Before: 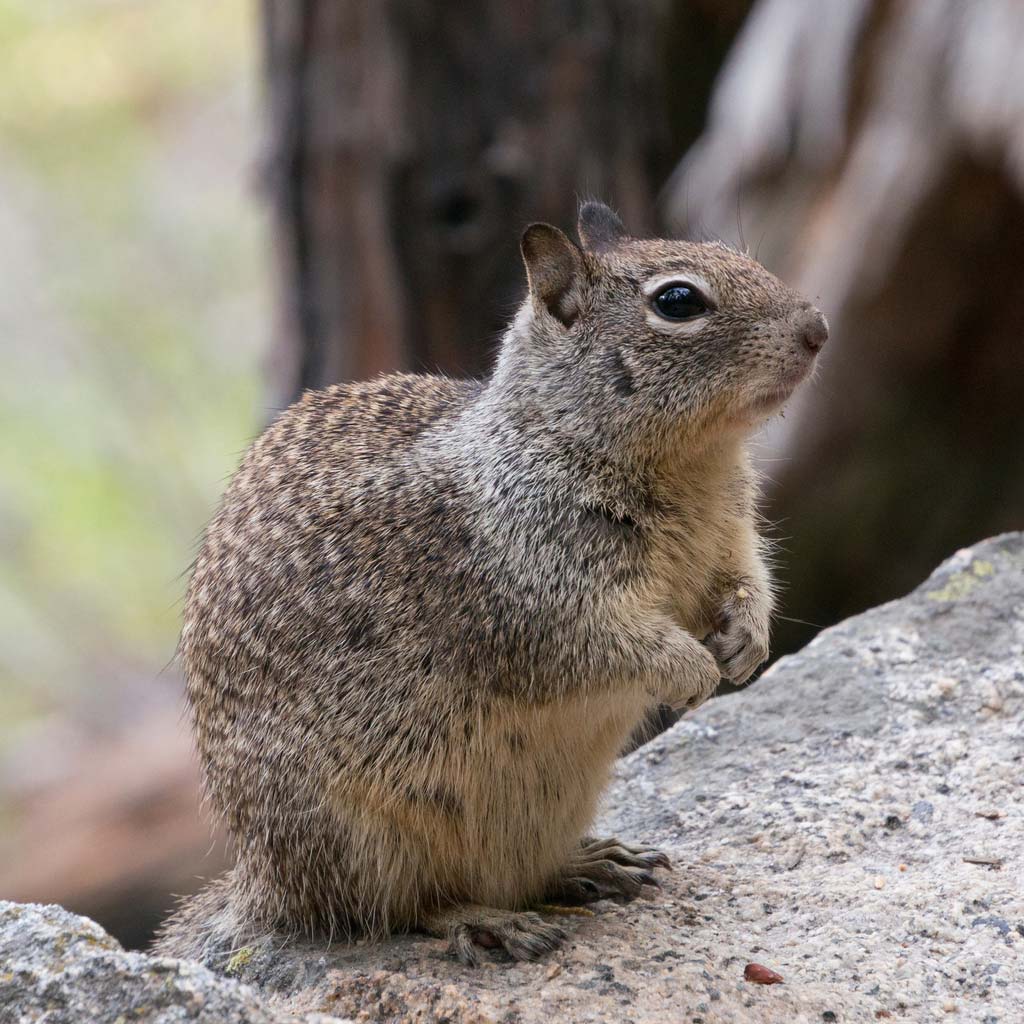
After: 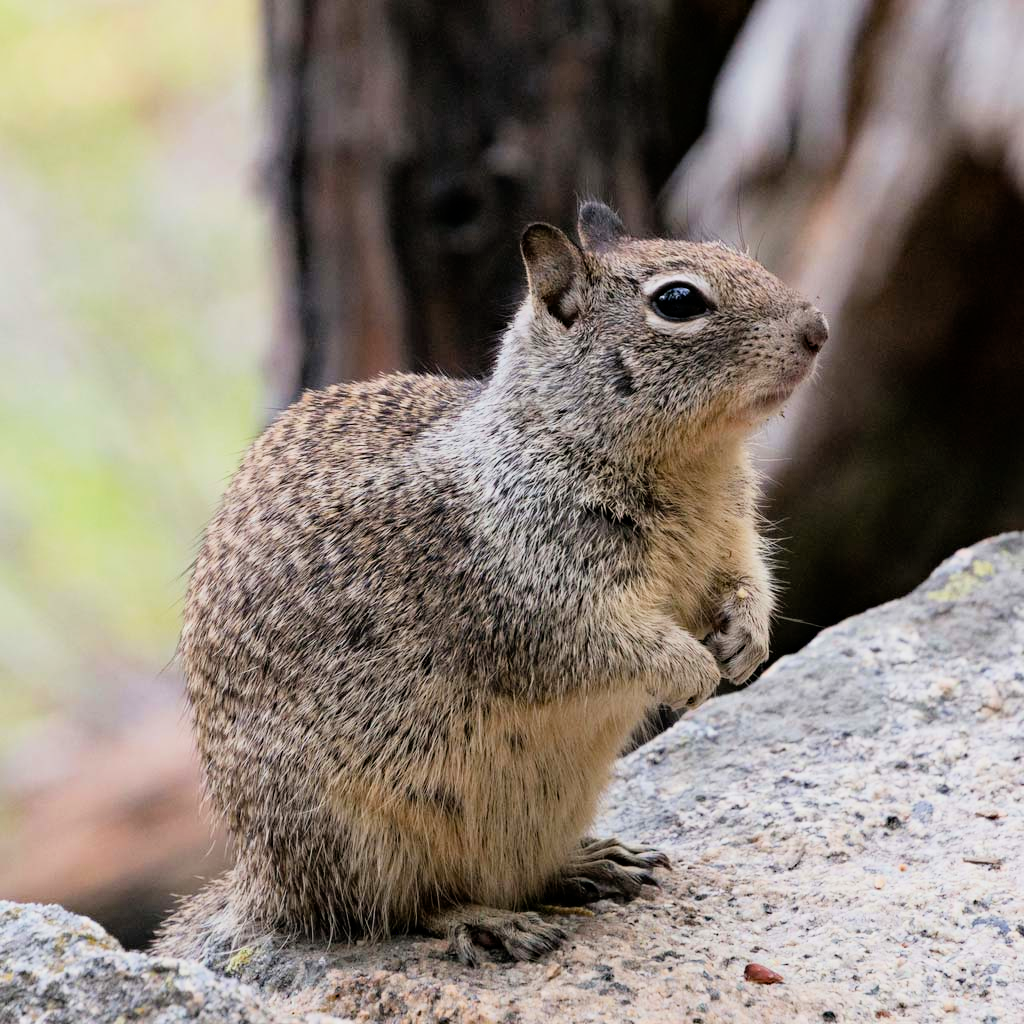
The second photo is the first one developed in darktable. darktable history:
exposure: black level correction 0.001, exposure 0.5 EV, compensate exposure bias true, compensate highlight preservation false
haze removal: compatibility mode true, adaptive false
filmic rgb: threshold 3 EV, hardness 4.17, latitude 50%, contrast 1.1, preserve chrominance max RGB, color science v6 (2022), contrast in shadows safe, contrast in highlights safe, enable highlight reconstruction true
